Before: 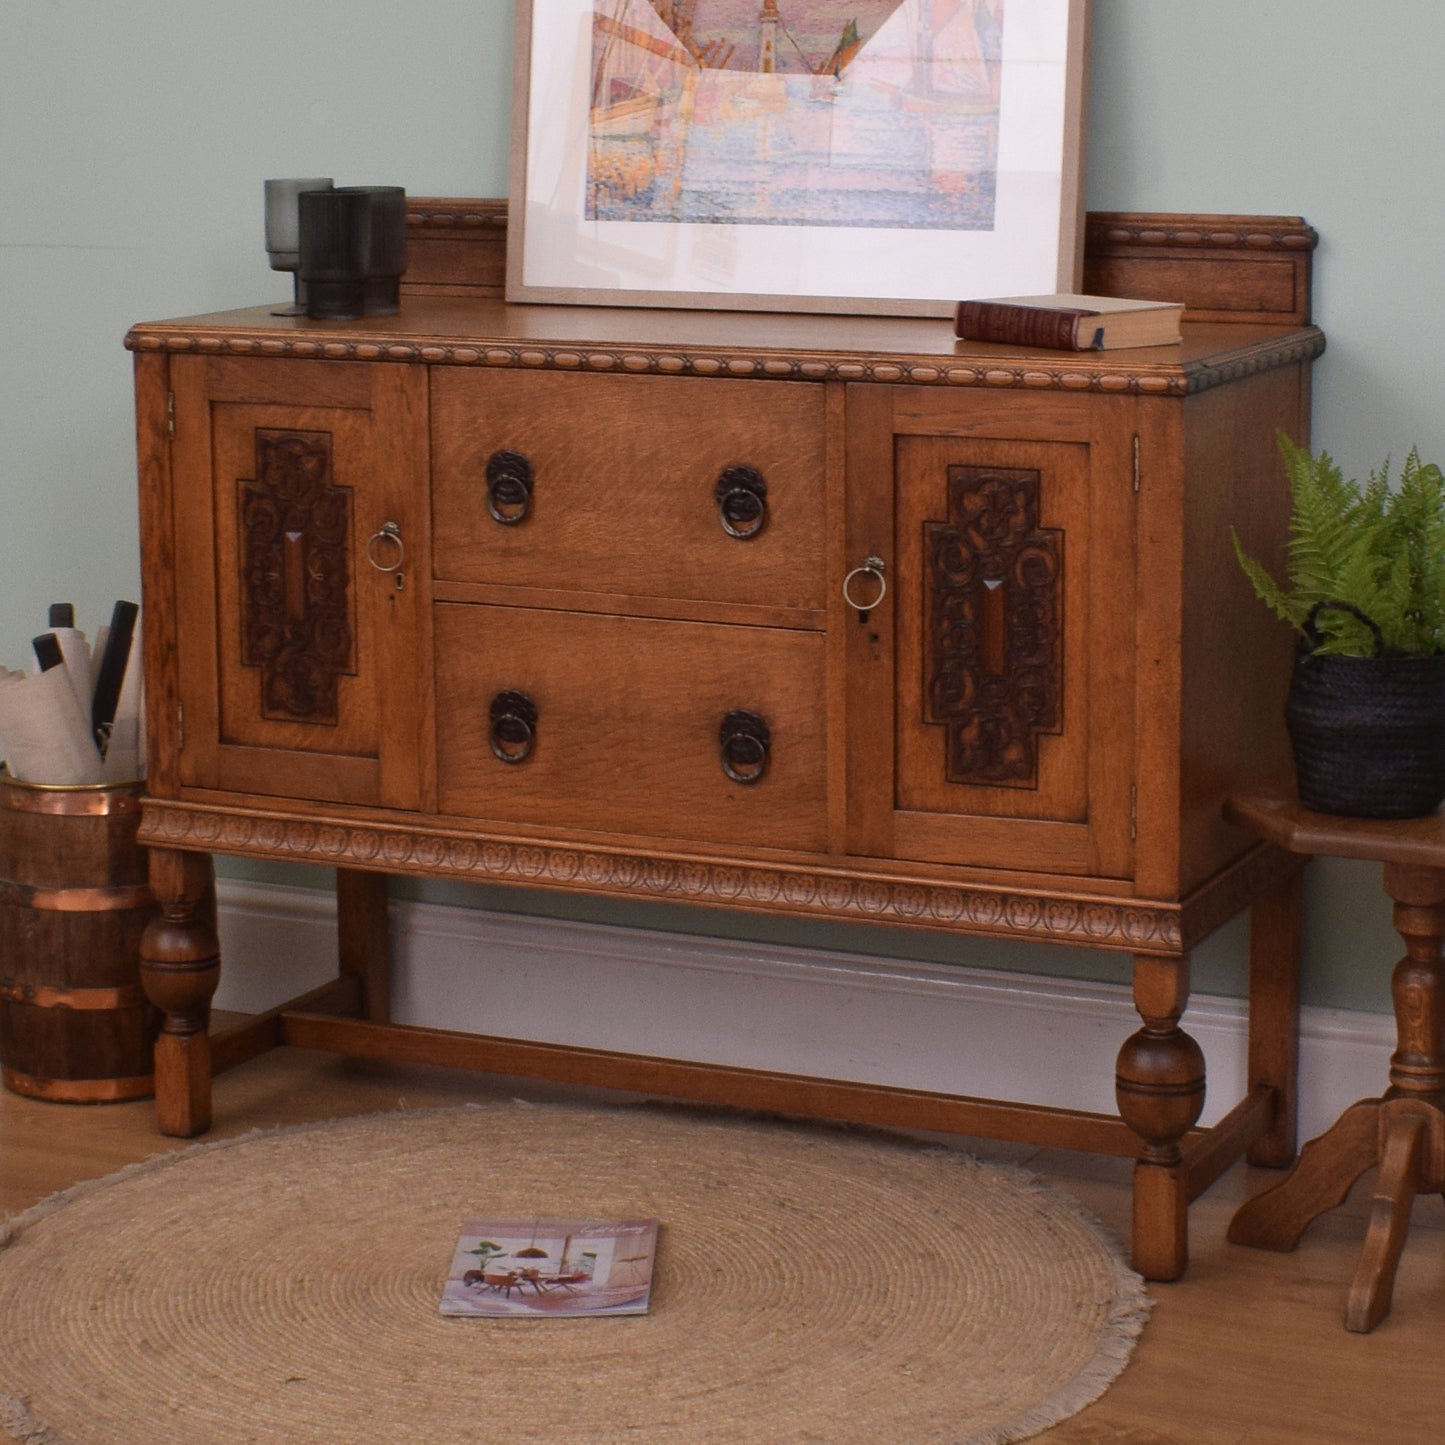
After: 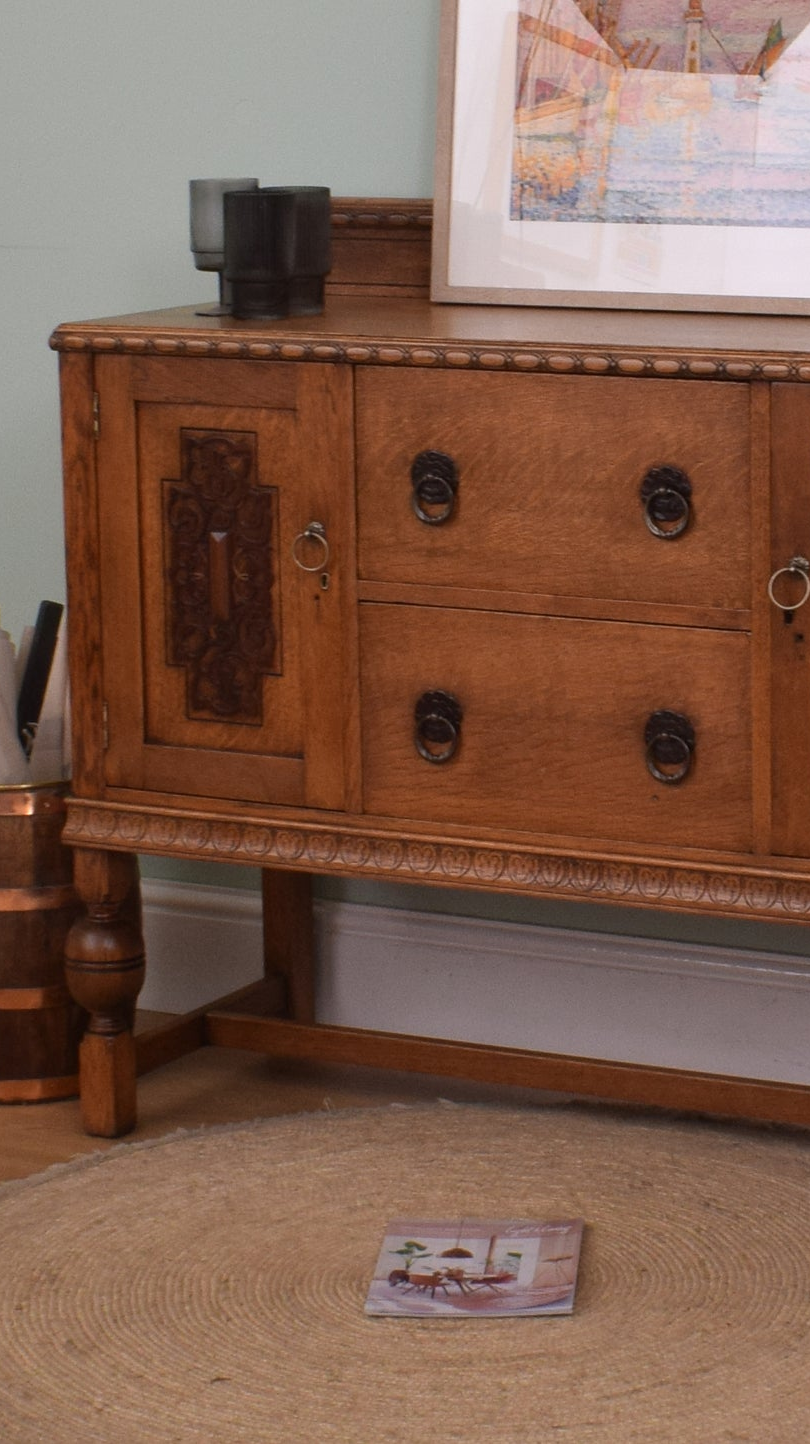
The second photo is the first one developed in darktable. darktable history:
crop: left 5.217%, right 38.668%
